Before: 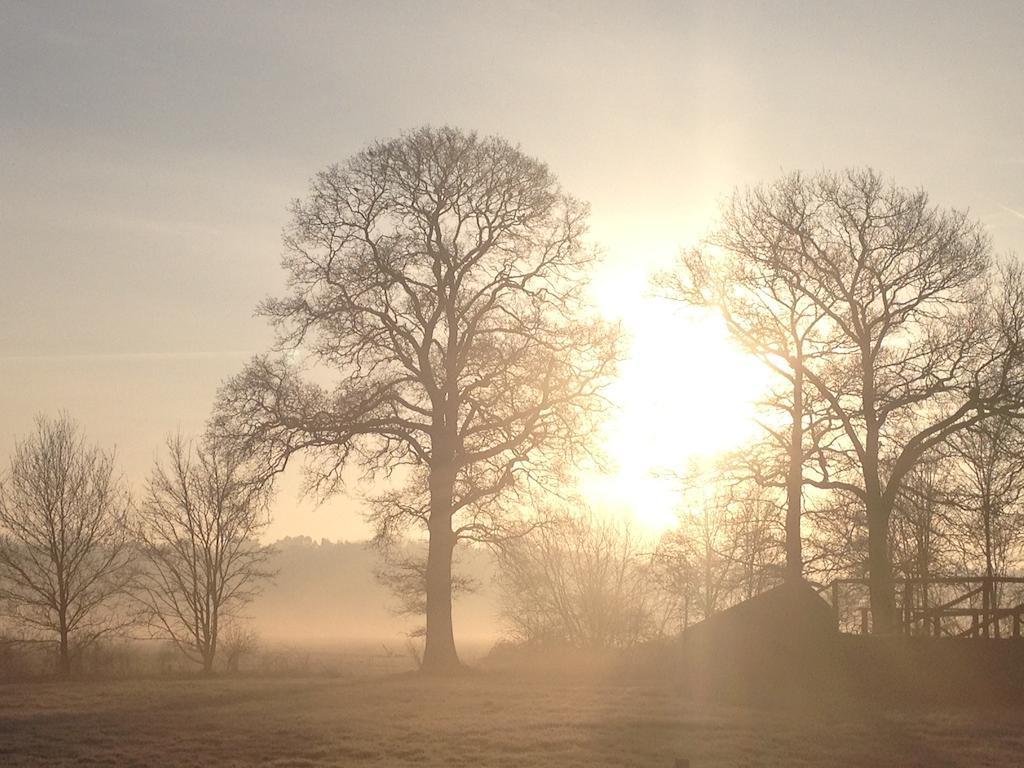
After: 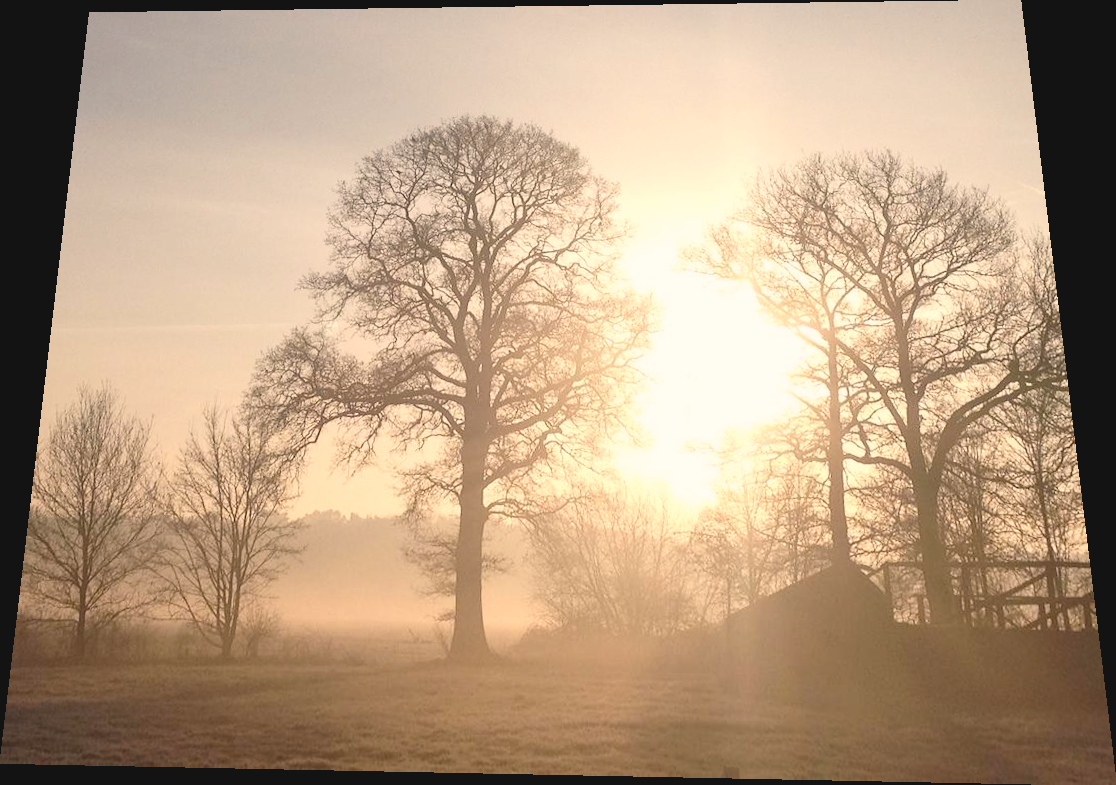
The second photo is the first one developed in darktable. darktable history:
color balance rgb: shadows lift › chroma 2%, shadows lift › hue 247.2°, power › chroma 0.3%, power › hue 25.2°, highlights gain › chroma 3%, highlights gain › hue 60°, global offset › luminance 0.75%, perceptual saturation grading › global saturation 20%, perceptual saturation grading › highlights -20%, perceptual saturation grading › shadows 30%, global vibrance 20%
color correction: saturation 0.8
contrast brightness saturation: contrast 0.15, brightness 0.05
rotate and perspective: rotation 0.128°, lens shift (vertical) -0.181, lens shift (horizontal) -0.044, shear 0.001, automatic cropping off
